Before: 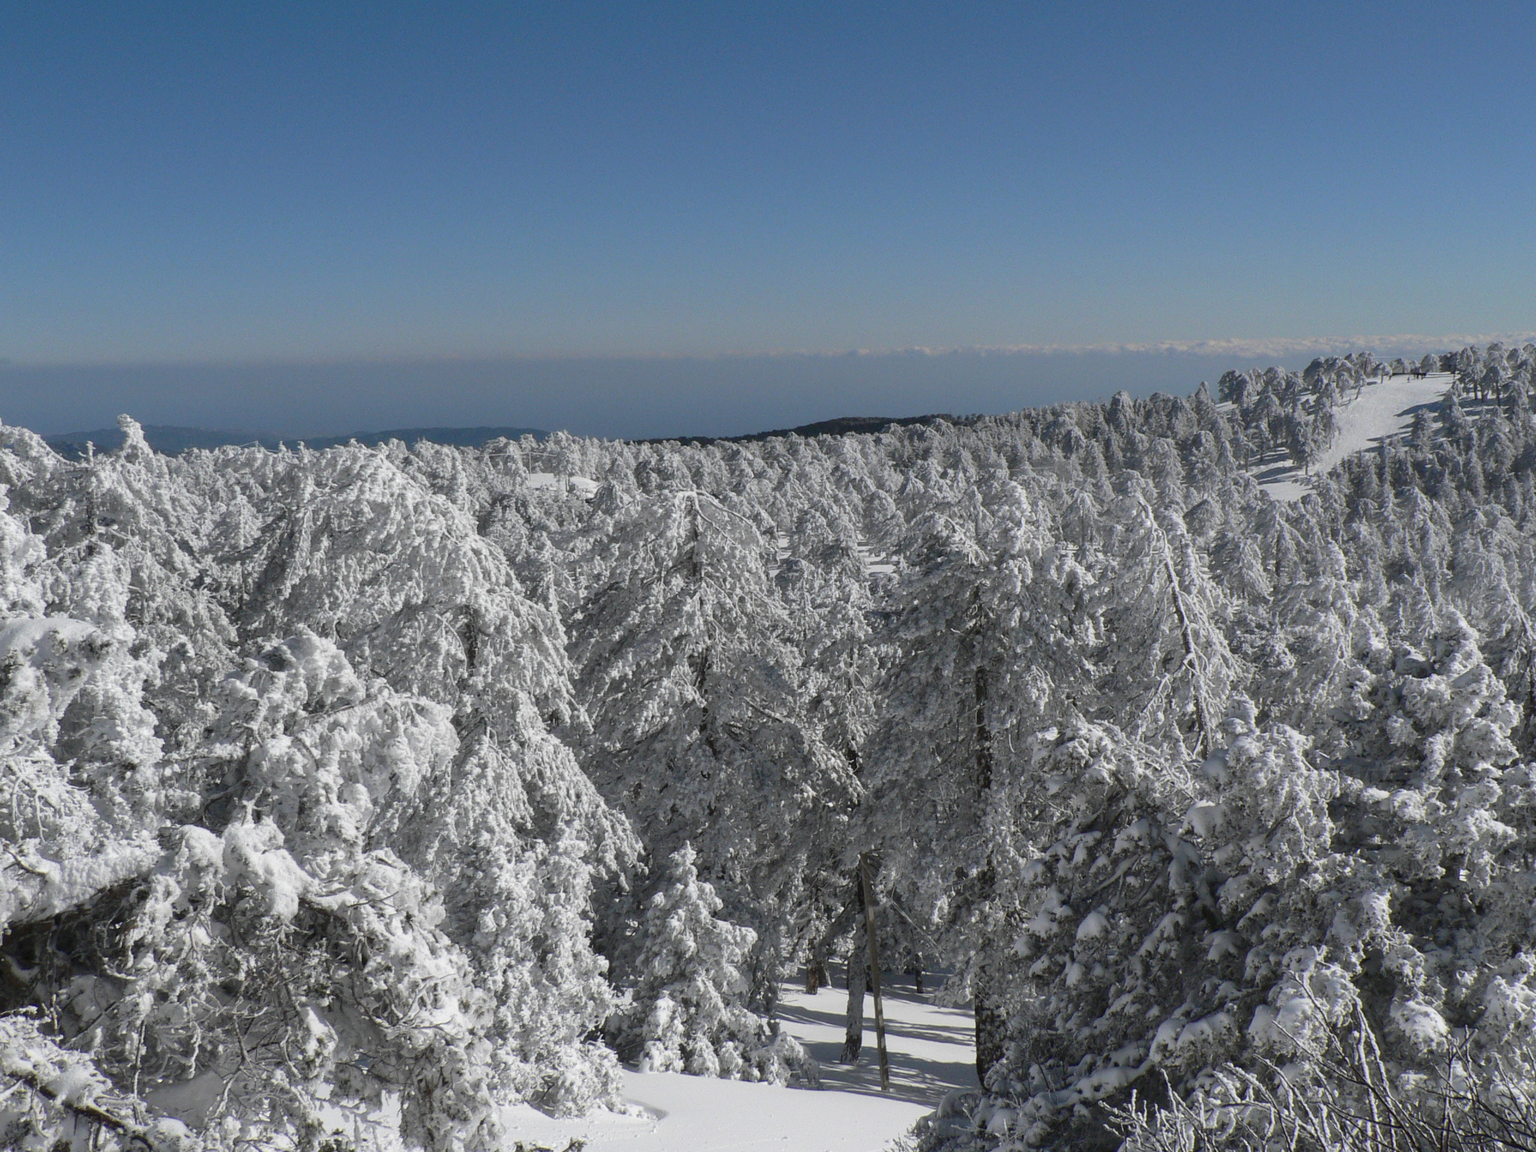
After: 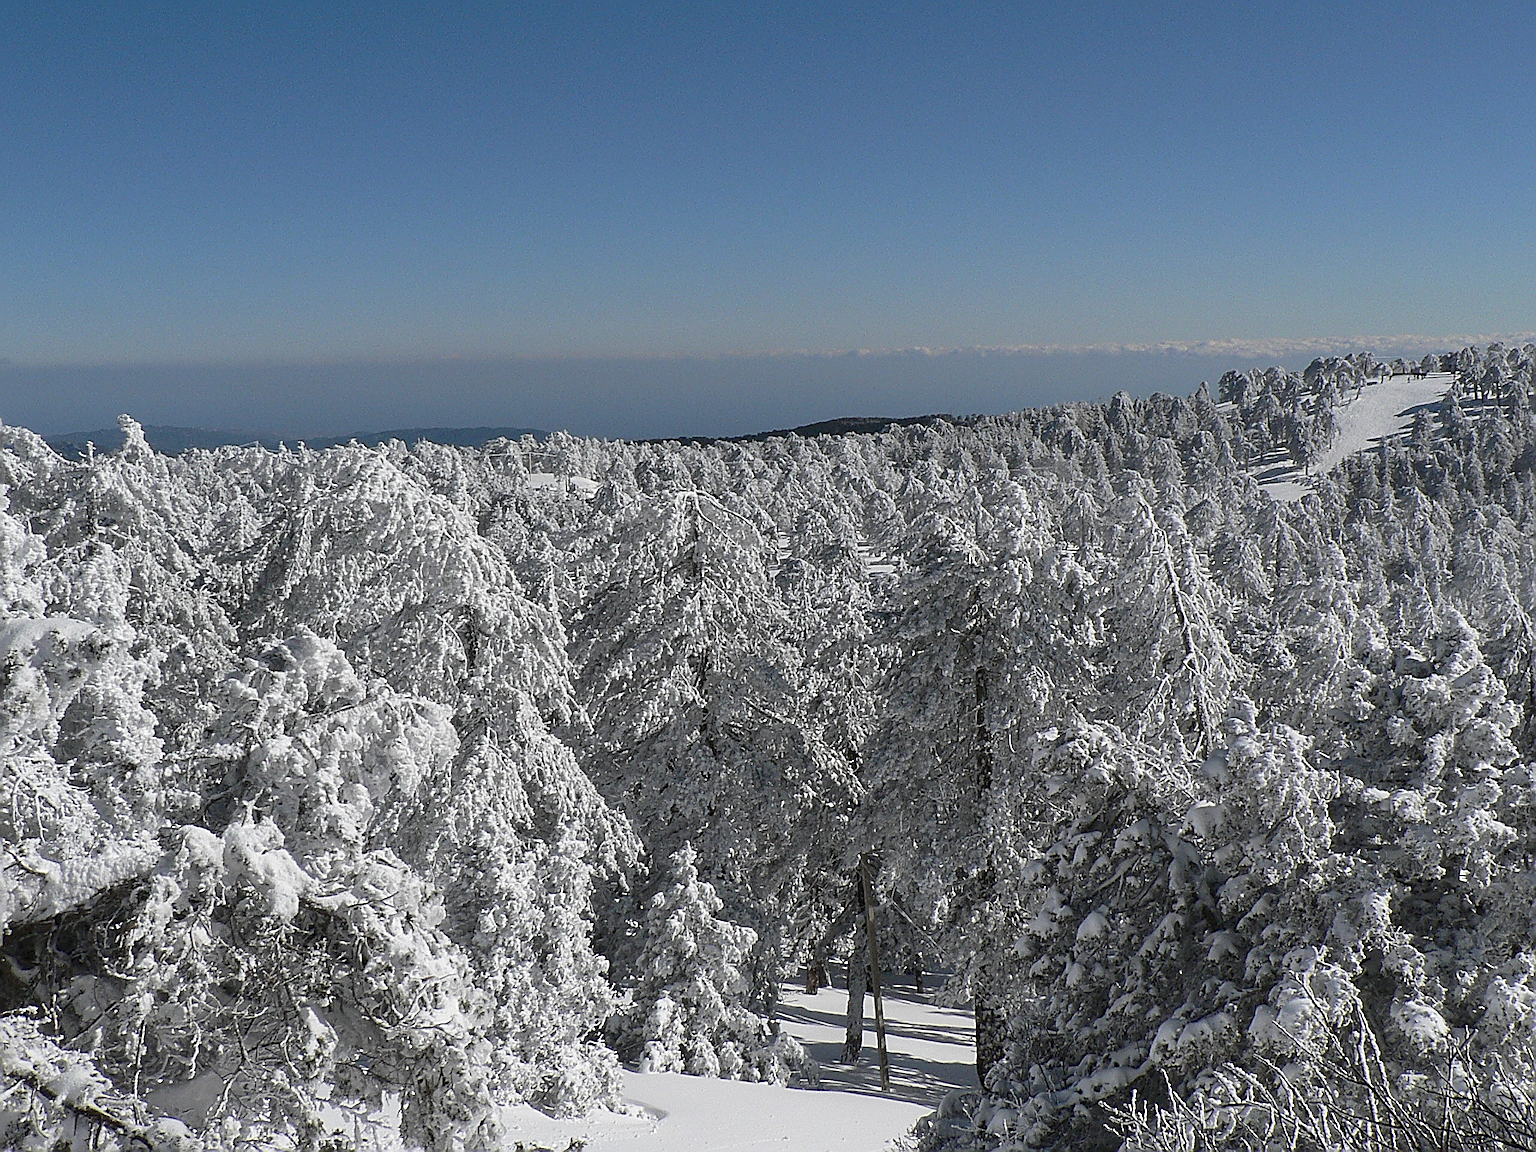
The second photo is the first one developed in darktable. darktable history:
sharpen: amount 1.877
